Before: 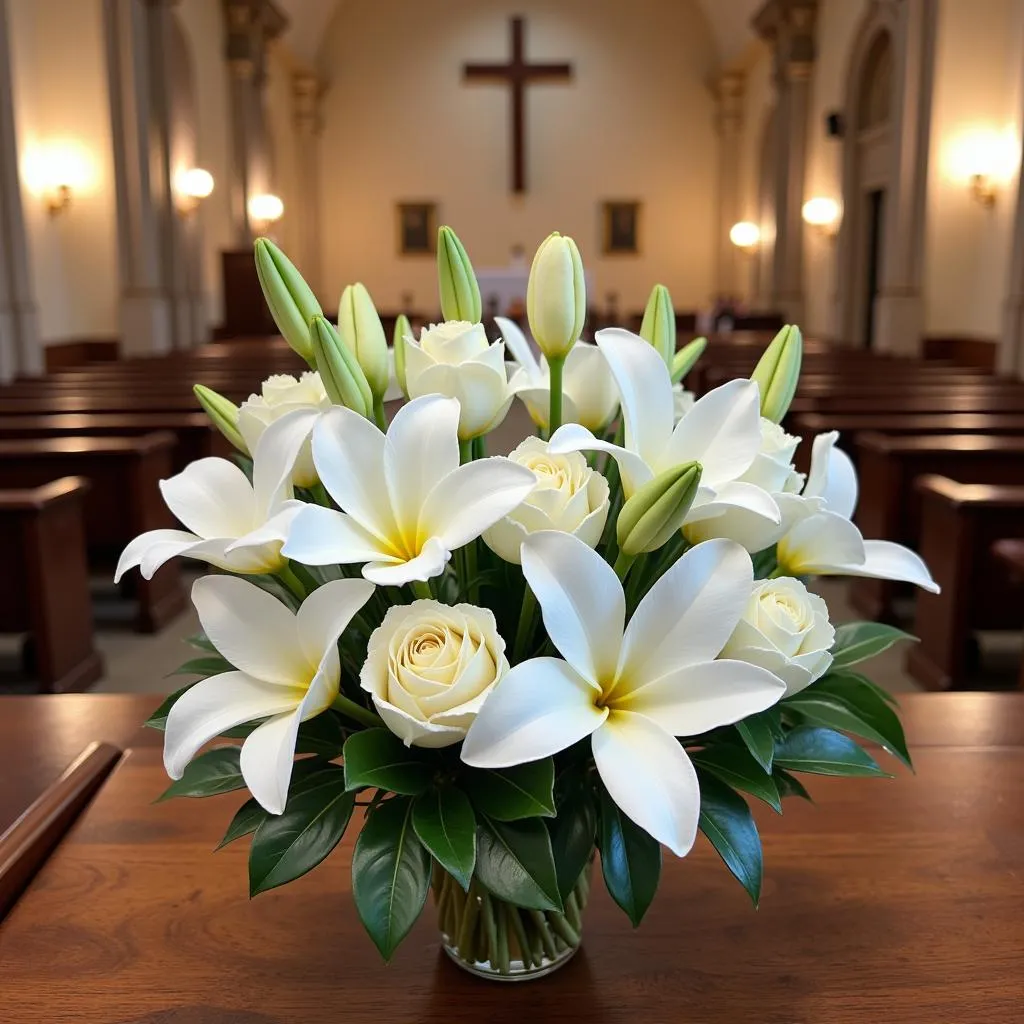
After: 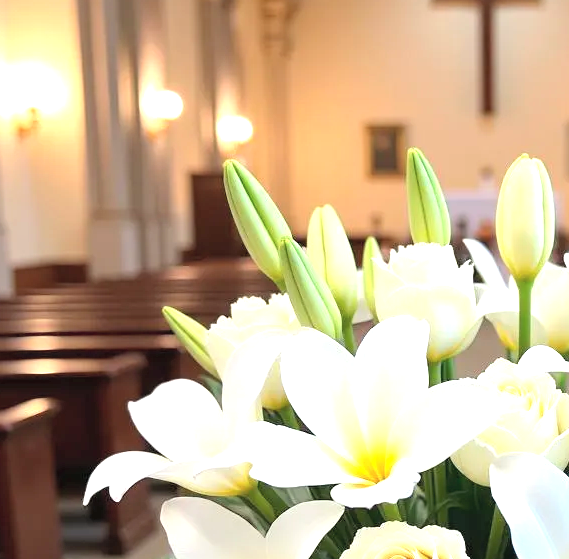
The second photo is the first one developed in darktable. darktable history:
crop and rotate: left 3.032%, top 7.701%, right 41.319%, bottom 37.652%
exposure: black level correction 0, exposure 1.021 EV, compensate highlight preservation false
contrast brightness saturation: brightness 0.145
tone equalizer: on, module defaults
